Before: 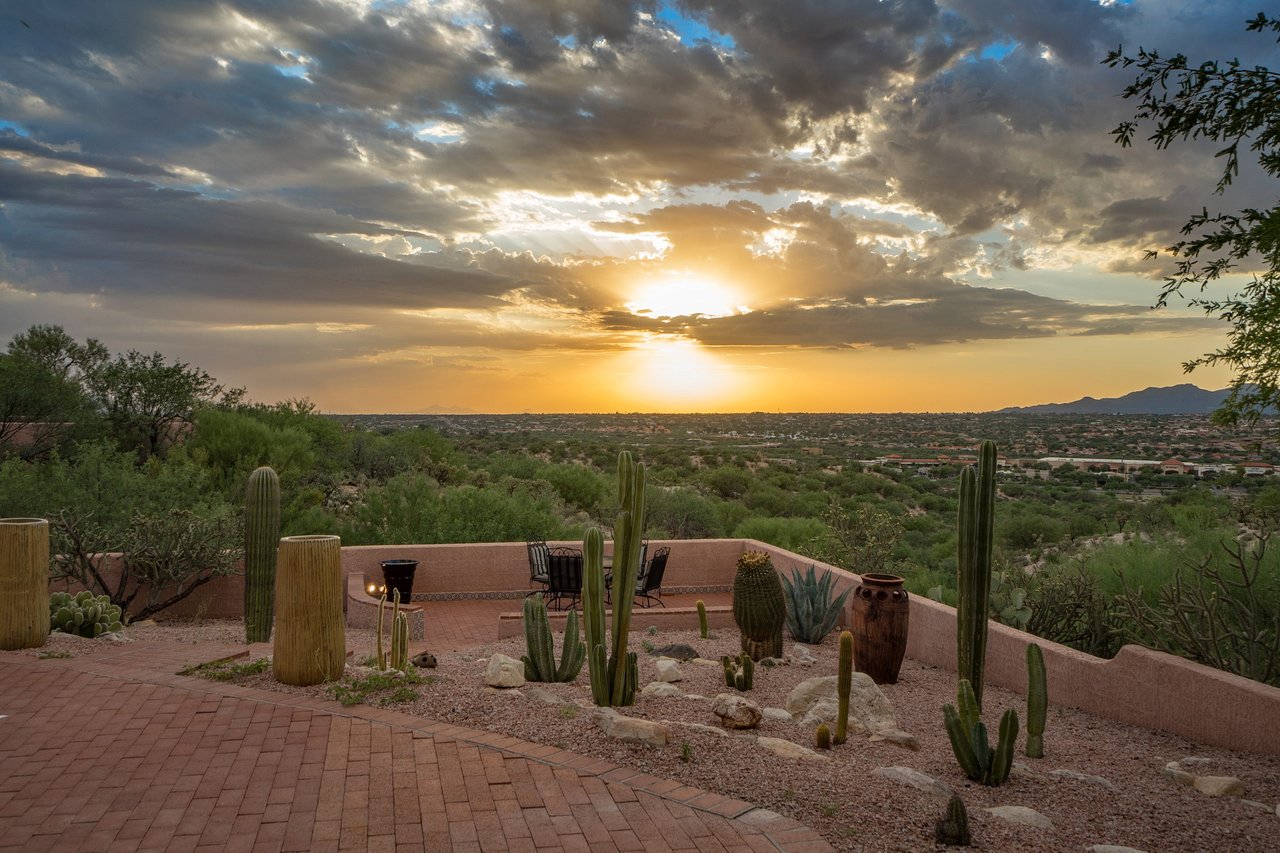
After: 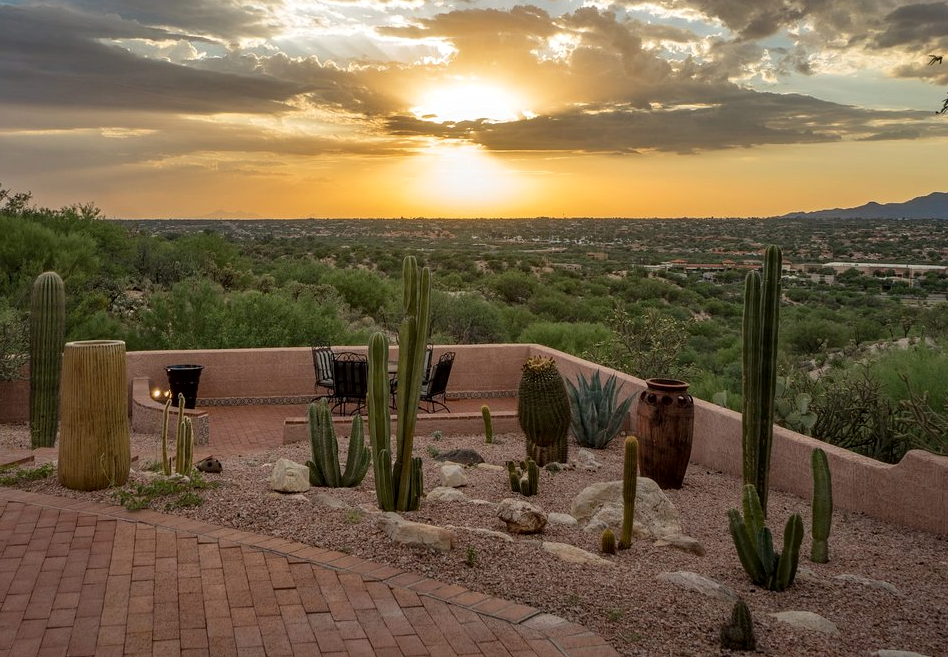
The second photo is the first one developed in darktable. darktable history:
local contrast: mode bilateral grid, contrast 21, coarseness 49, detail 119%, midtone range 0.2
crop: left 16.831%, top 22.893%, right 9.105%
